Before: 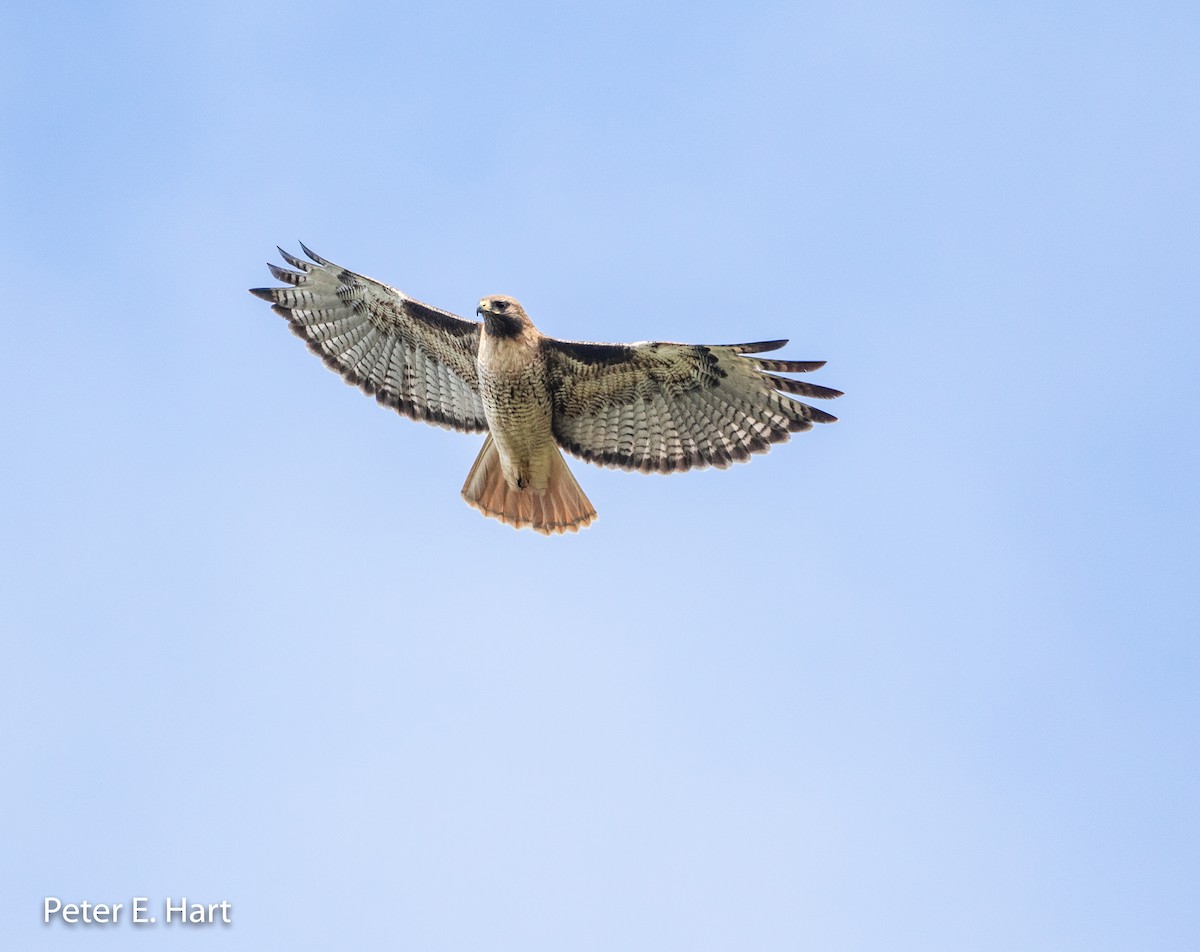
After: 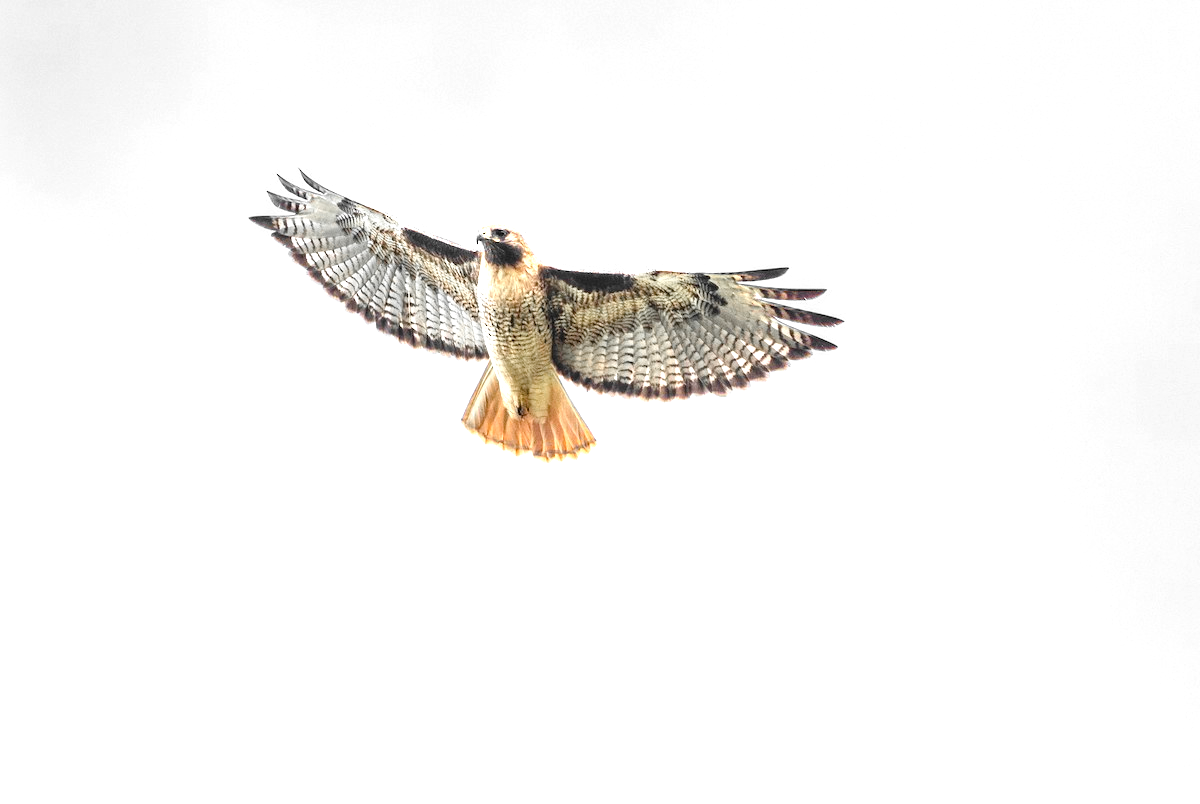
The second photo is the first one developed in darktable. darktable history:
crop: top 7.585%, bottom 7.871%
color balance rgb: perceptual saturation grading › global saturation 36.538%, perceptual saturation grading › shadows 35.047%, global vibrance 20%
exposure: black level correction 0, exposure 1.1 EV, compensate highlight preservation false
color zones: curves: ch0 [(0, 0.447) (0.184, 0.543) (0.323, 0.476) (0.429, 0.445) (0.571, 0.443) (0.714, 0.451) (0.857, 0.452) (1, 0.447)]; ch1 [(0, 0.464) (0.176, 0.46) (0.287, 0.177) (0.429, 0.002) (0.571, 0) (0.714, 0) (0.857, 0) (1, 0.464)]
